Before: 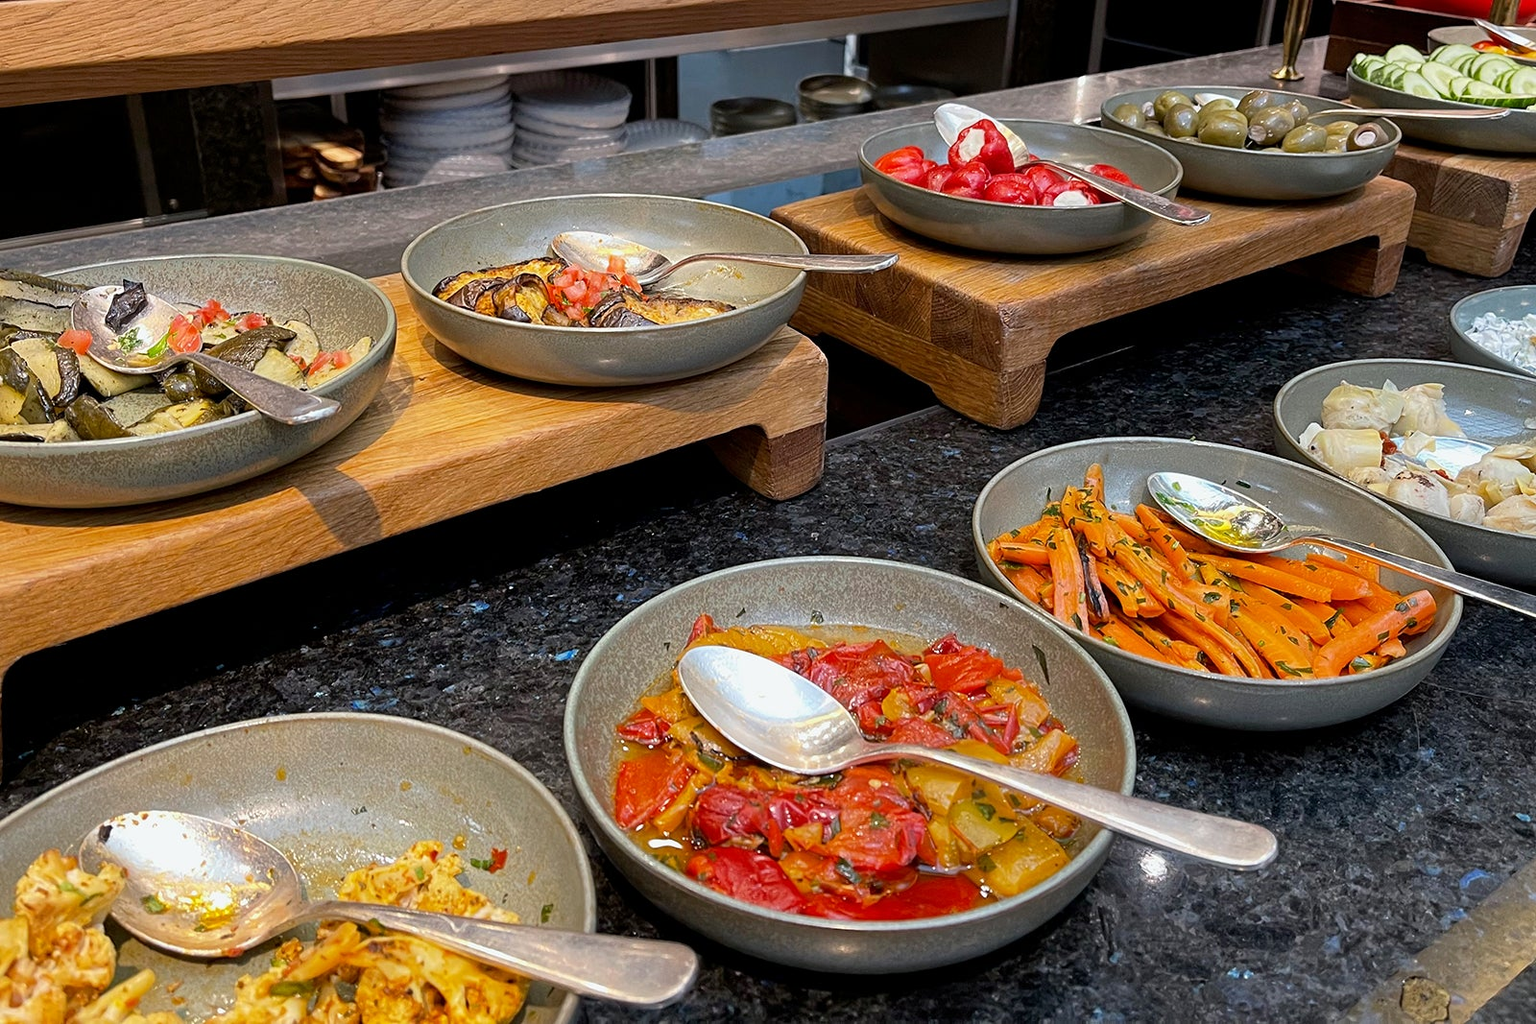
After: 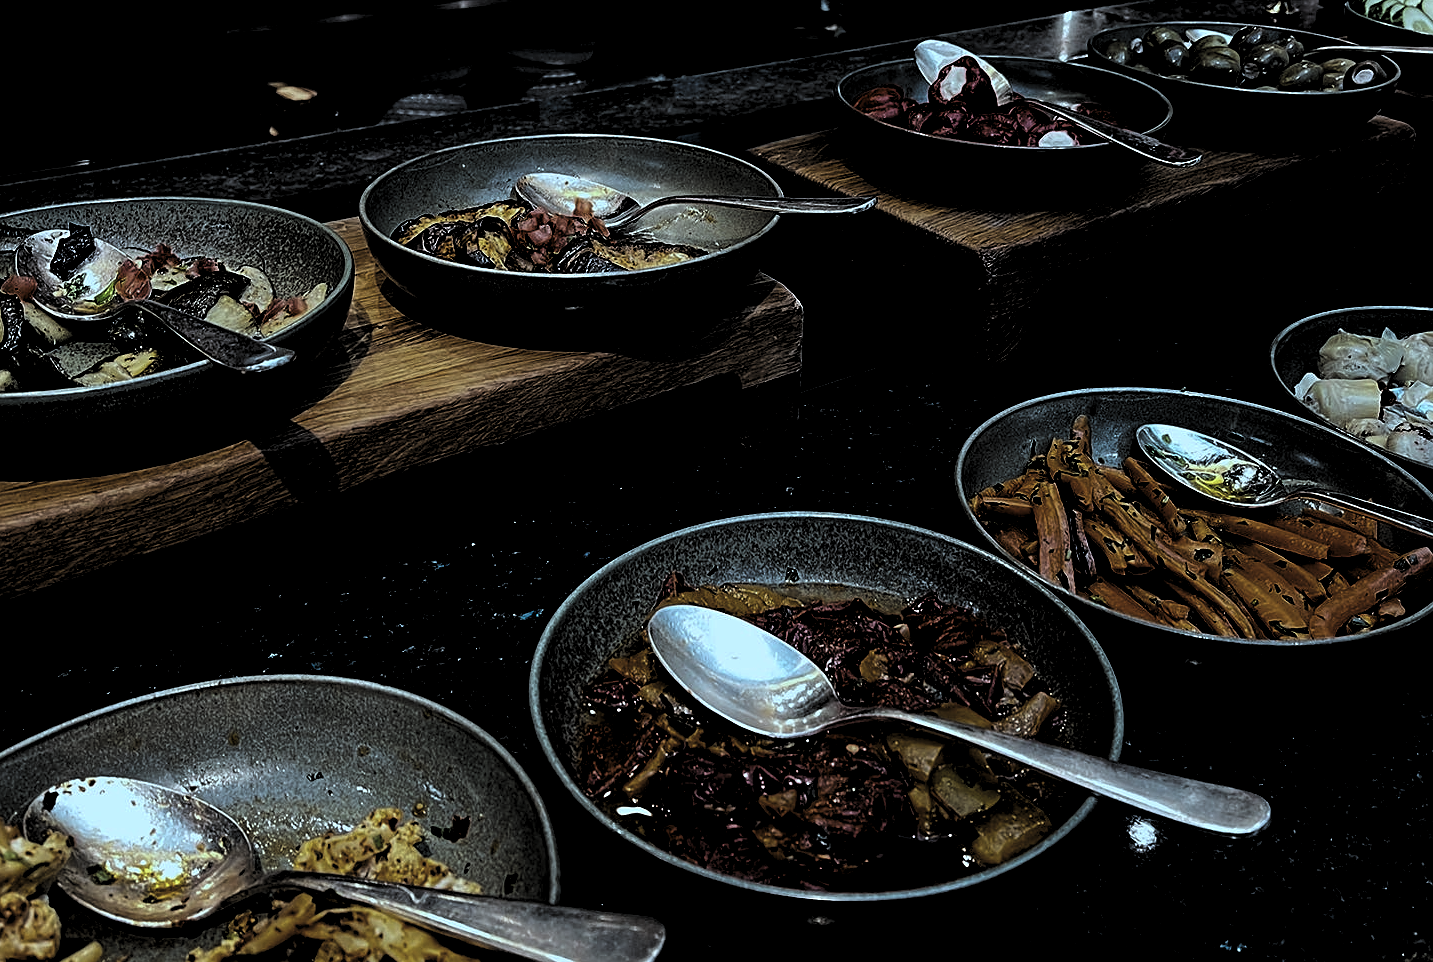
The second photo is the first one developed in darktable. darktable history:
crop: left 3.709%, top 6.456%, right 6.688%, bottom 3.331%
levels: levels [0.514, 0.759, 1]
color correction: highlights a* -10.45, highlights b* -19.07
sharpen: amount 0.209
